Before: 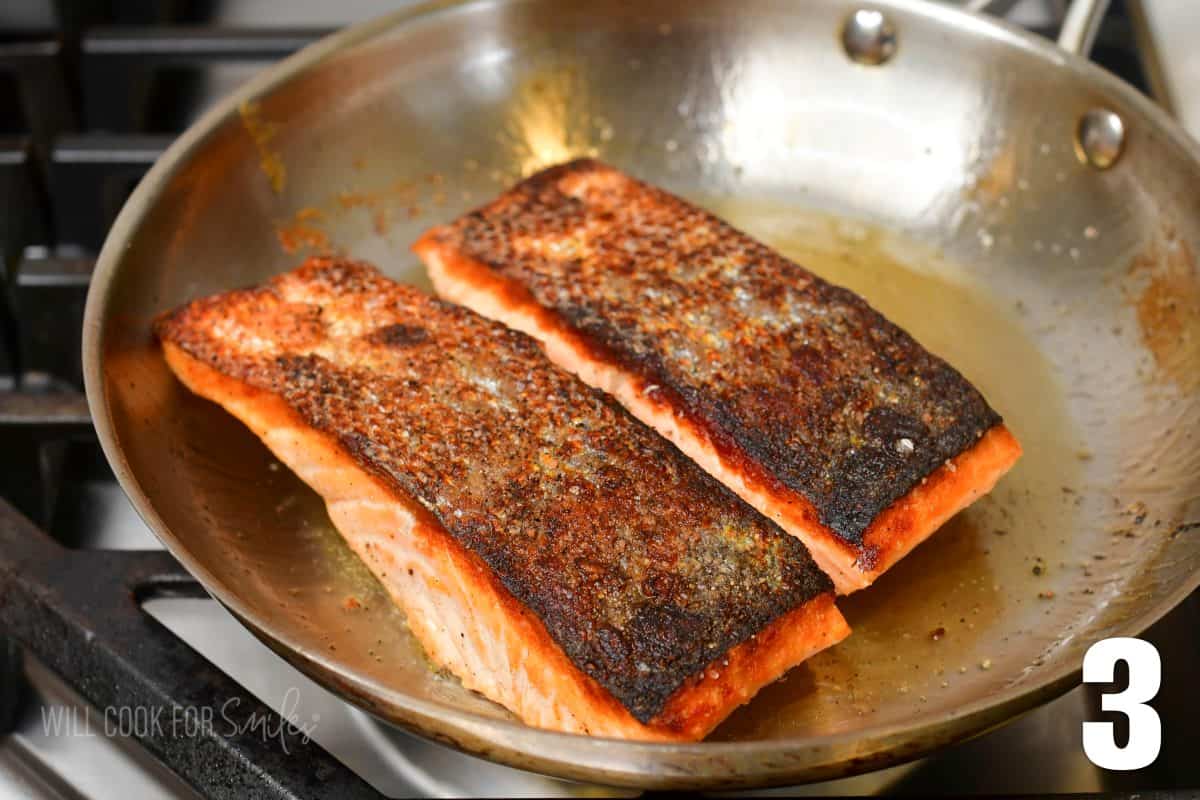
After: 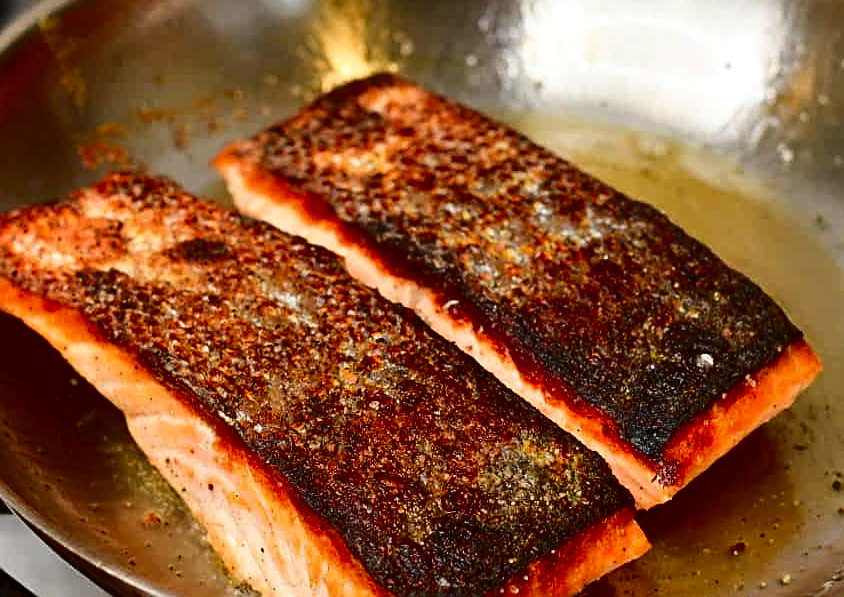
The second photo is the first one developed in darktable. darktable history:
crop and rotate: left 16.727%, top 10.741%, right 12.899%, bottom 14.583%
shadows and highlights: shadows 36.56, highlights -27.25, soften with gaussian
contrast brightness saturation: contrast 0.194, brightness -0.222, saturation 0.114
sharpen: on, module defaults
